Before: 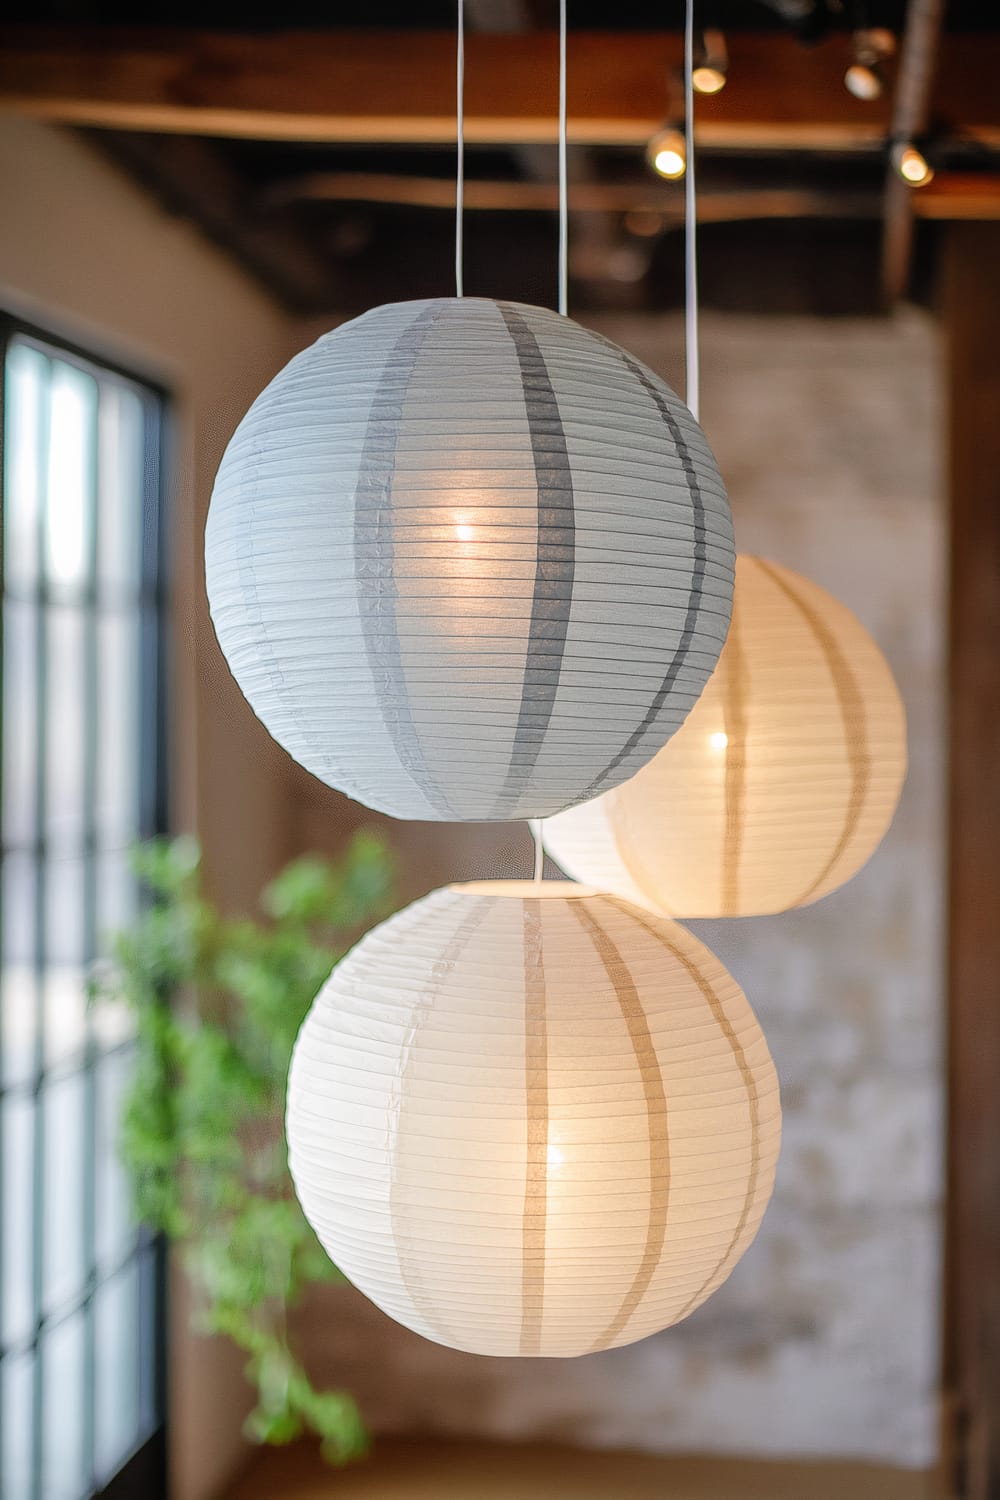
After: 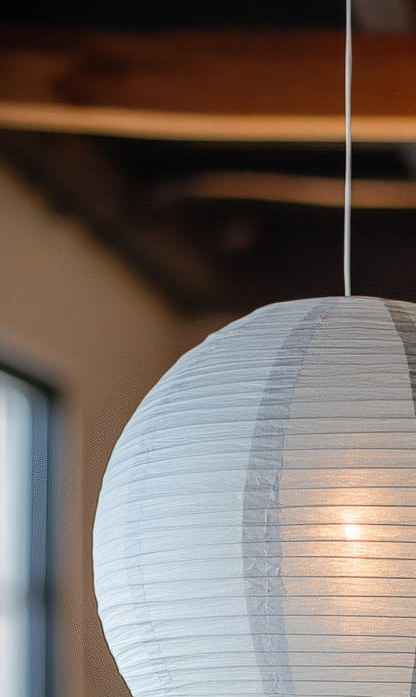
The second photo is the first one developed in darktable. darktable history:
crop and rotate: left 11.24%, top 0.072%, right 47.102%, bottom 53.409%
